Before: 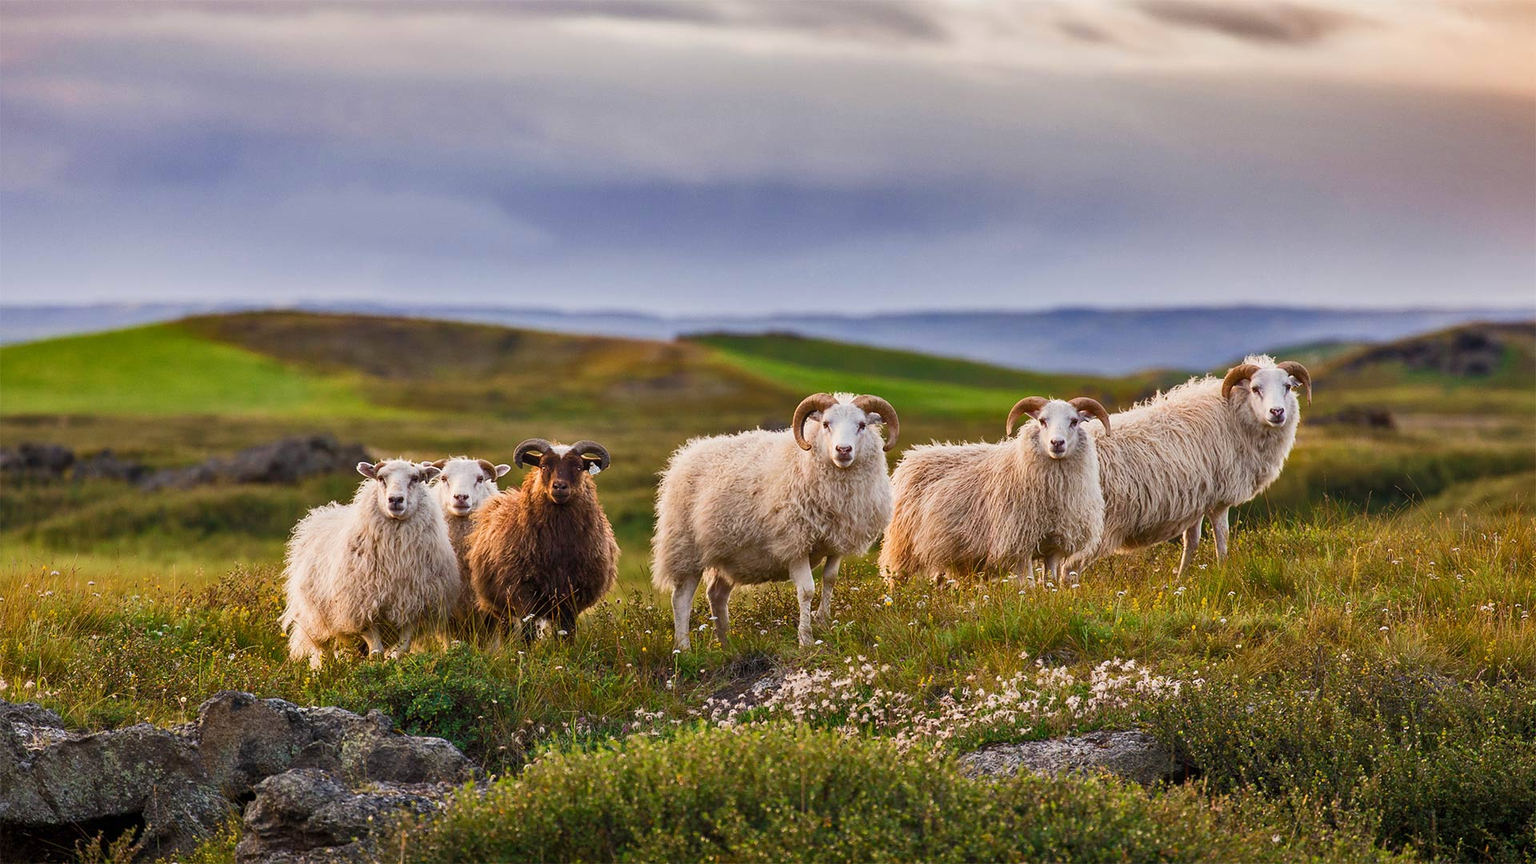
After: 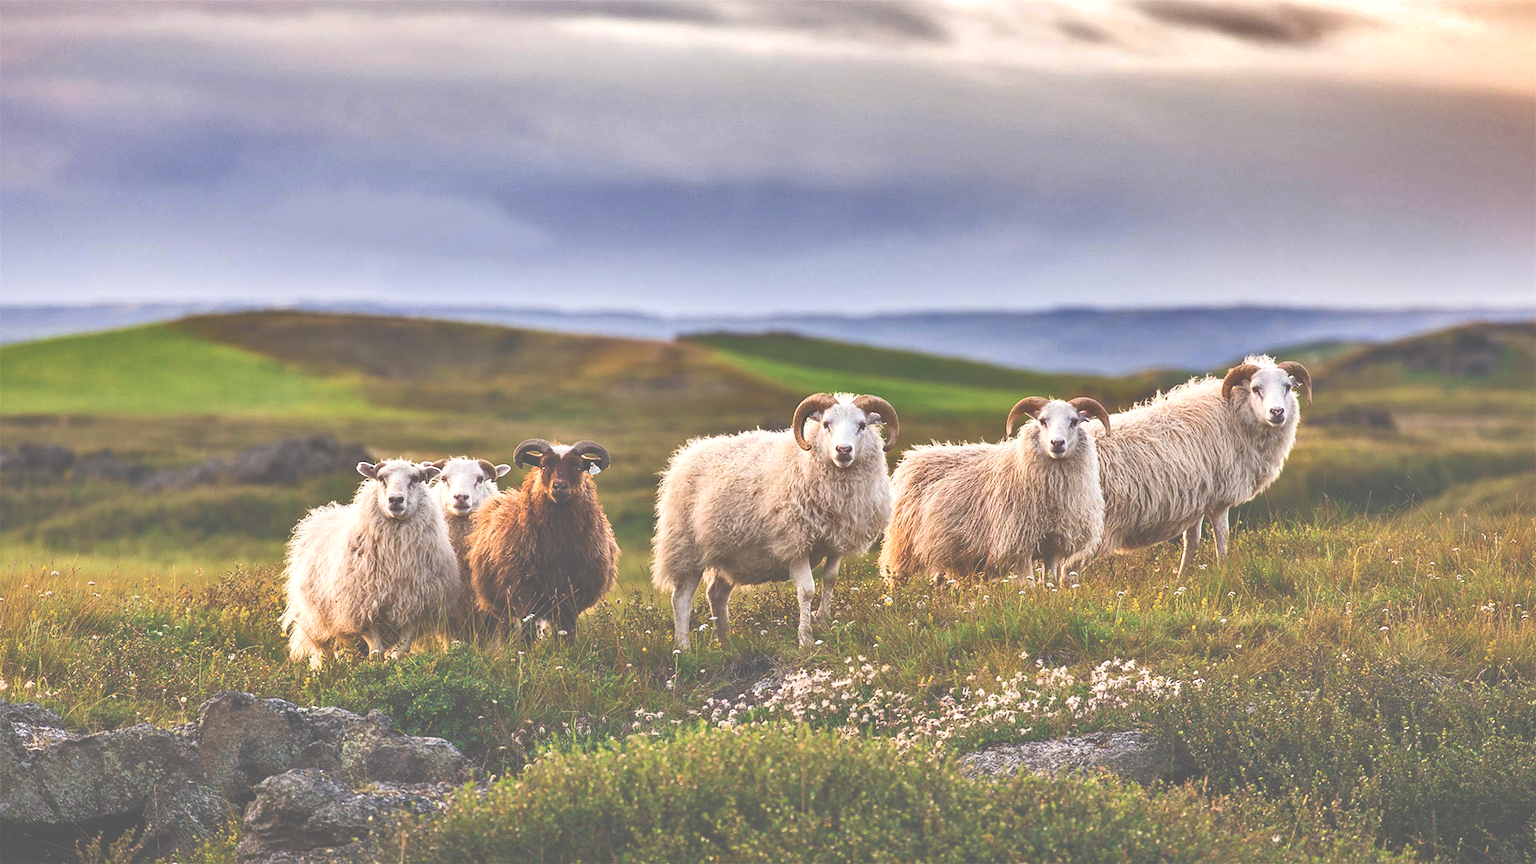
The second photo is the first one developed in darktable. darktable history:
exposure: black level correction -0.071, exposure 0.503 EV, compensate highlight preservation false
shadows and highlights: shadows 59.19, soften with gaussian
